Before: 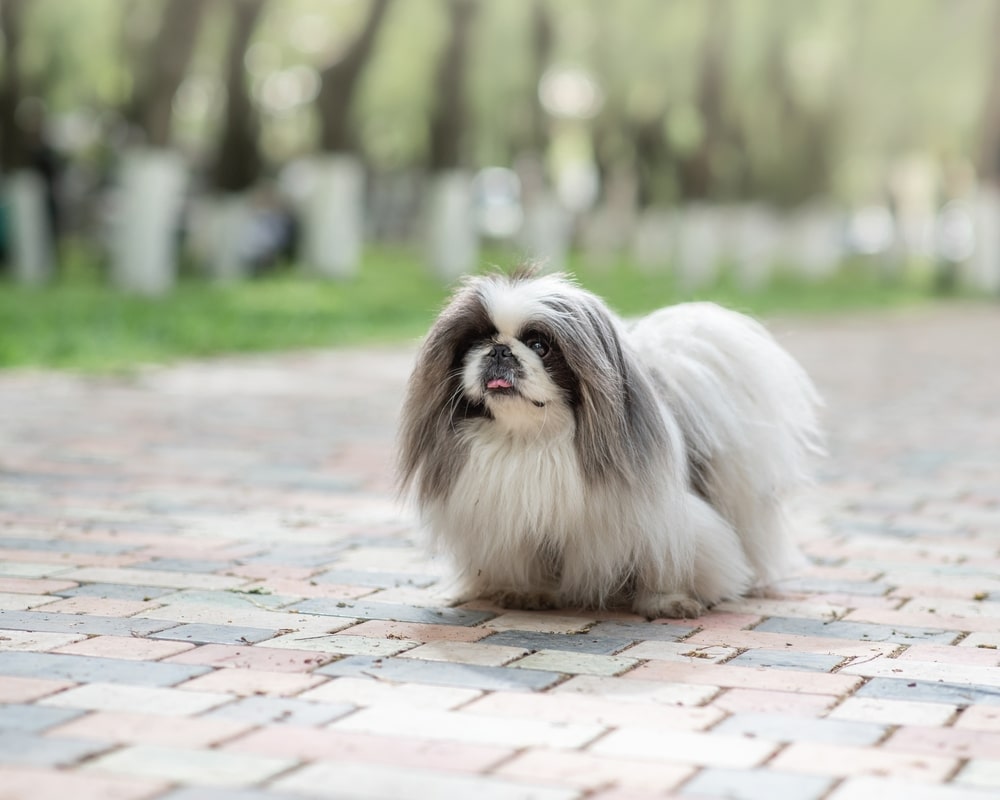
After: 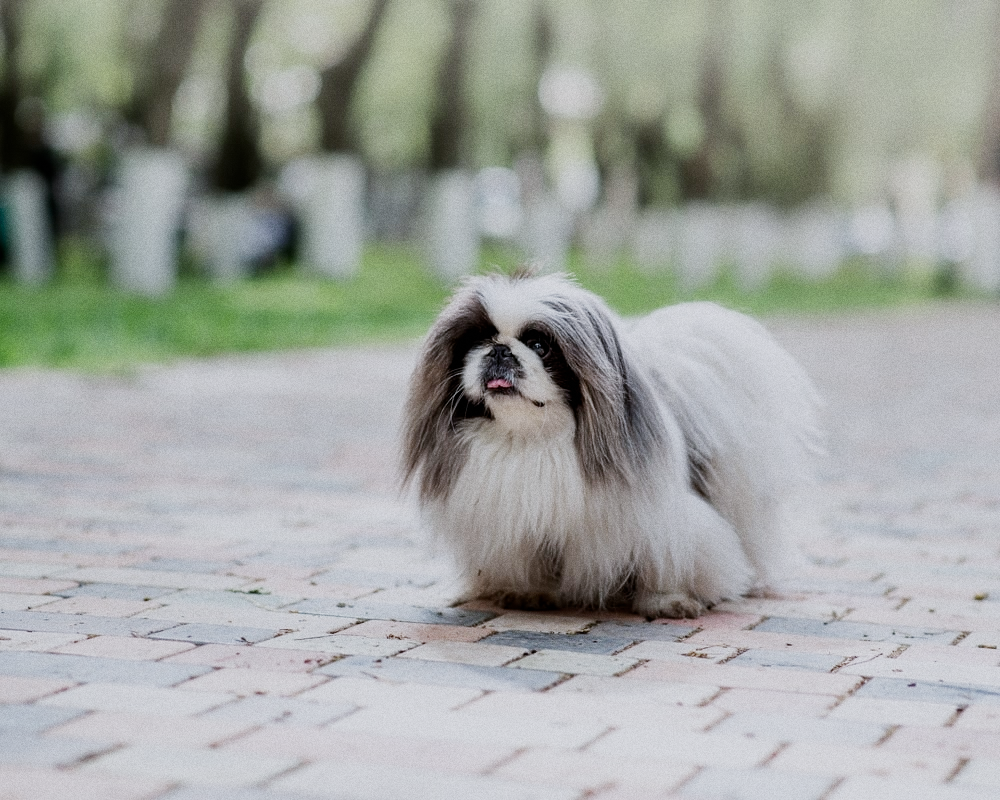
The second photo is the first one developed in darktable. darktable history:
color calibration: illuminant as shot in camera, x 0.358, y 0.373, temperature 4628.91 K
exposure: black level correction 0.009, exposure -0.159 EV, compensate highlight preservation false
grain: strength 26%
sigmoid: skew -0.2, preserve hue 0%, red attenuation 0.1, red rotation 0.035, green attenuation 0.1, green rotation -0.017, blue attenuation 0.15, blue rotation -0.052, base primaries Rec2020
